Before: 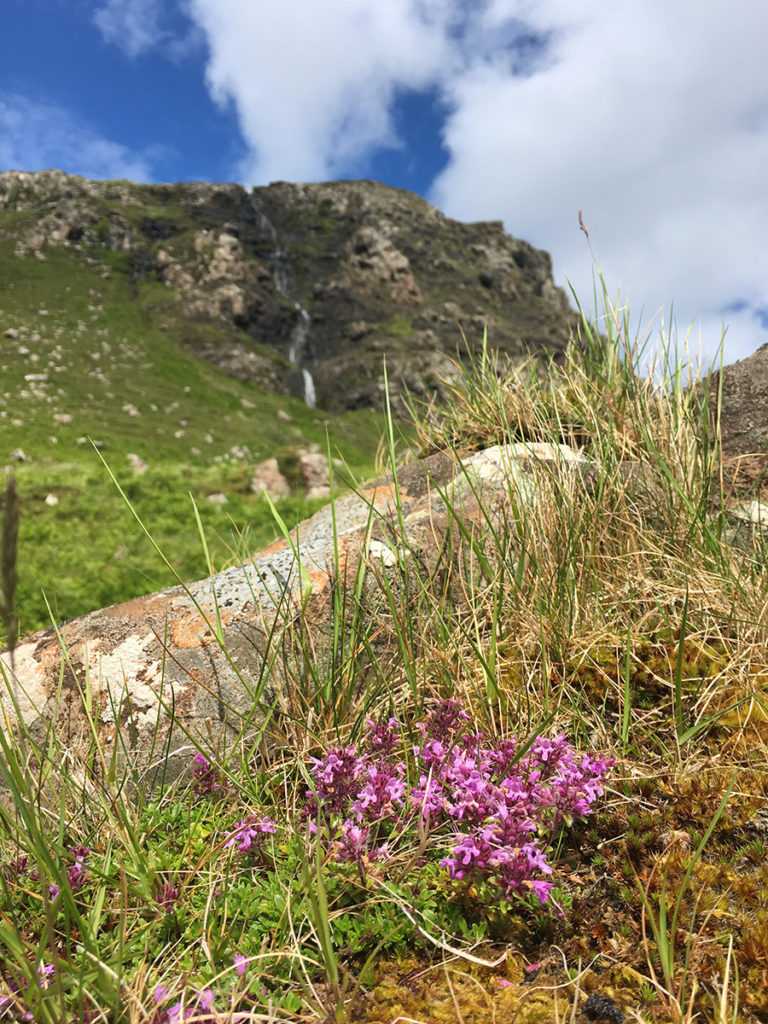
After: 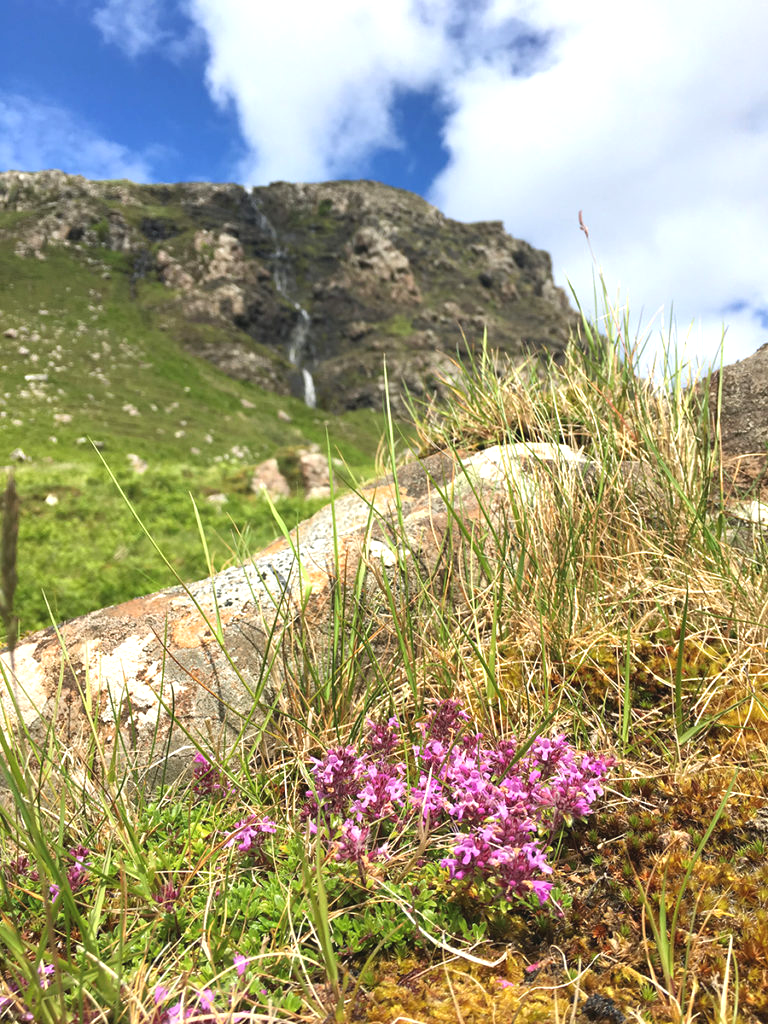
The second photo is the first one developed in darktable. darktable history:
exposure: black level correction -0.002, exposure 0.546 EV, compensate highlight preservation false
